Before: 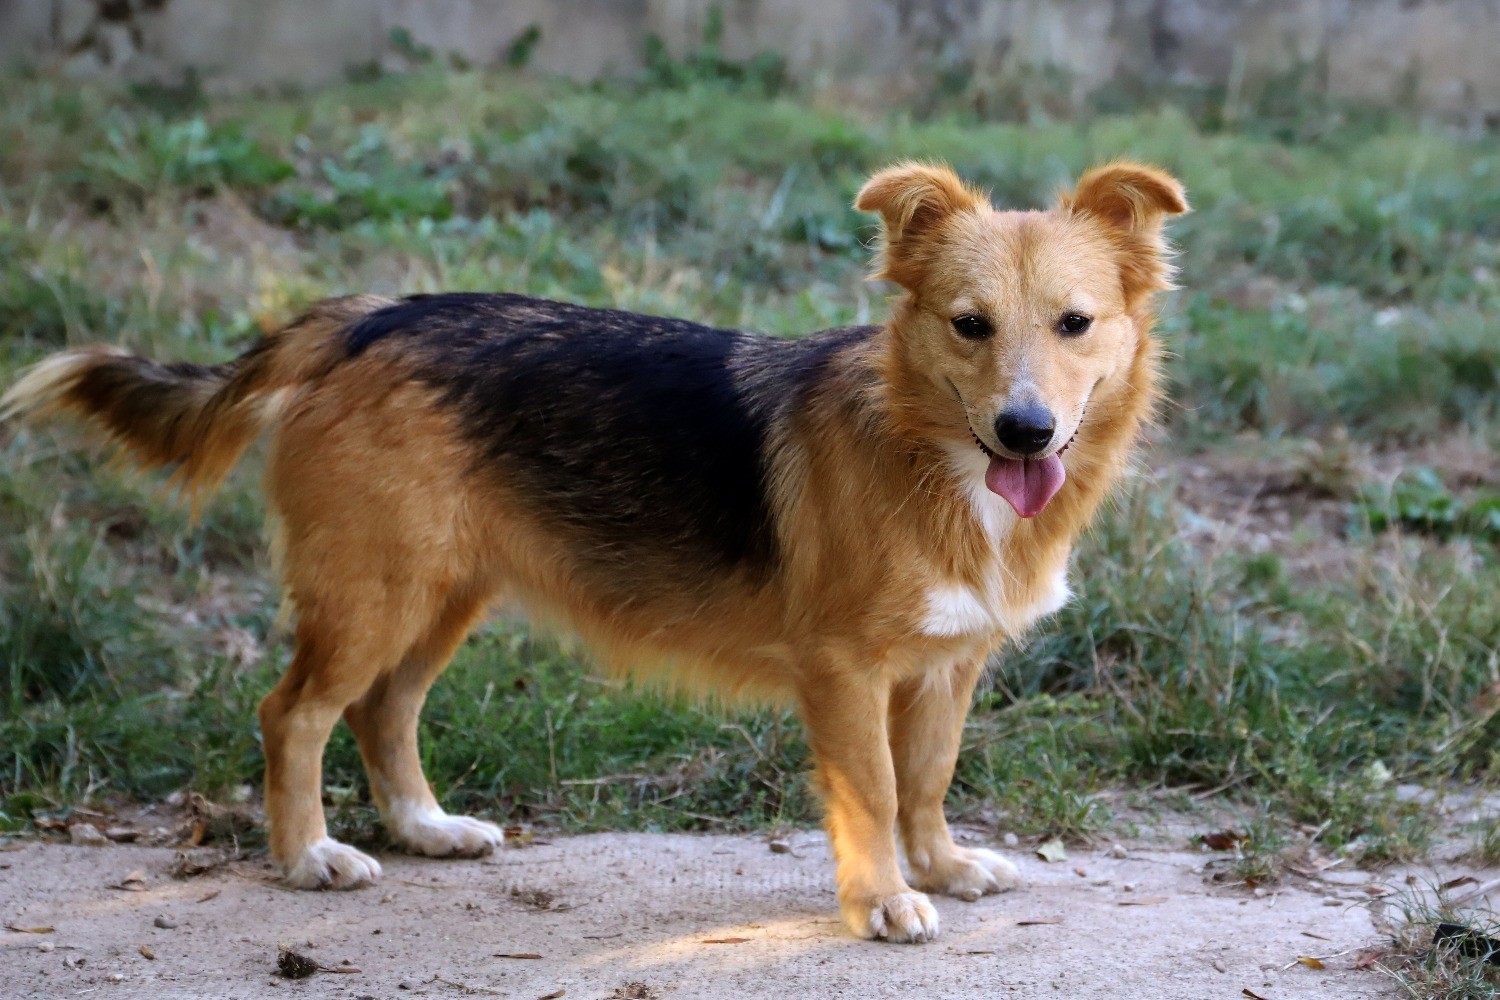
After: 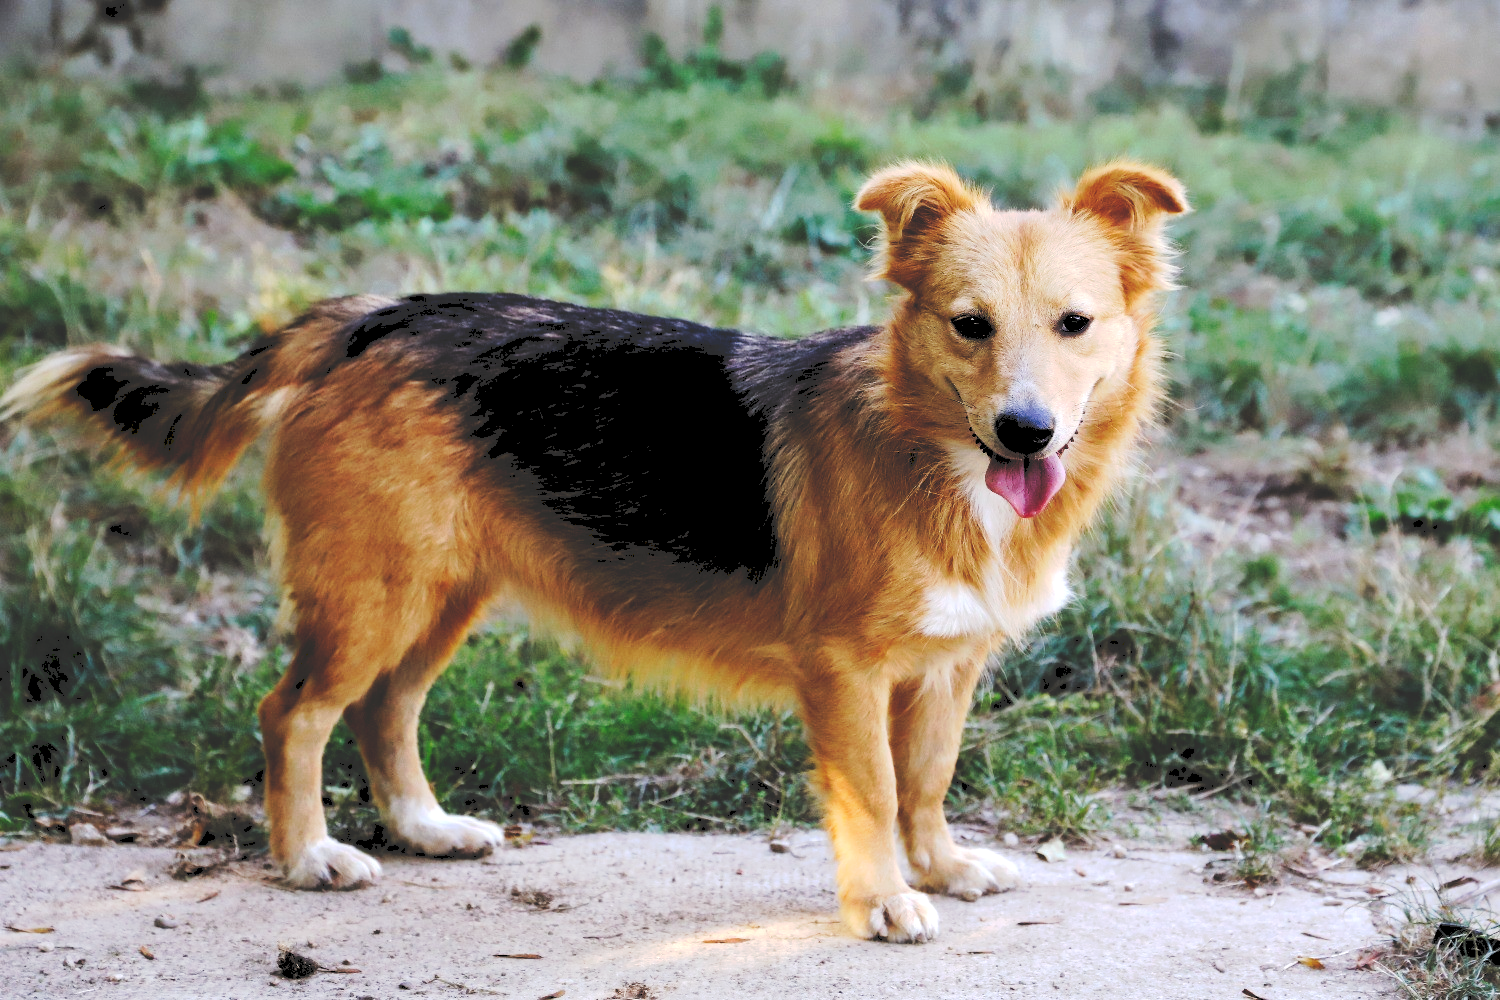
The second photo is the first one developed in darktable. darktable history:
rgb levels: levels [[0.01, 0.419, 0.839], [0, 0.5, 1], [0, 0.5, 1]]
tone curve: curves: ch0 [(0, 0) (0.003, 0.174) (0.011, 0.178) (0.025, 0.182) (0.044, 0.185) (0.069, 0.191) (0.1, 0.194) (0.136, 0.199) (0.177, 0.219) (0.224, 0.246) (0.277, 0.284) (0.335, 0.35) (0.399, 0.43) (0.468, 0.539) (0.543, 0.637) (0.623, 0.711) (0.709, 0.799) (0.801, 0.865) (0.898, 0.914) (1, 1)], preserve colors none
